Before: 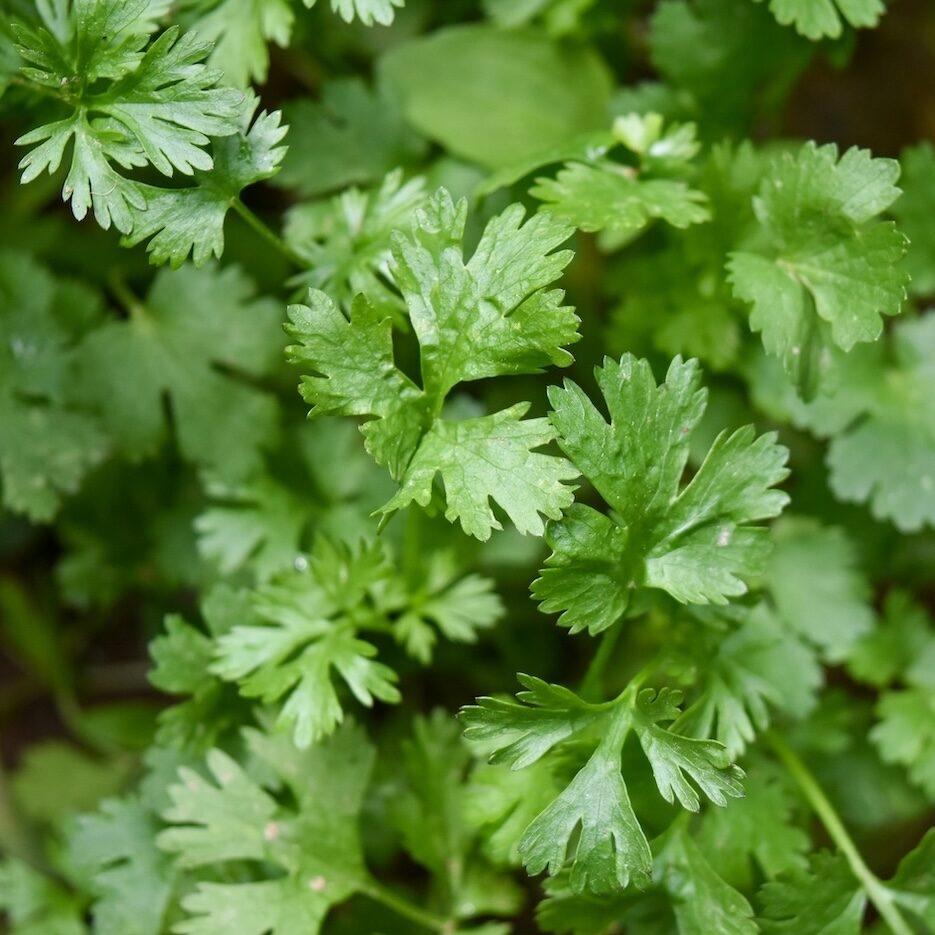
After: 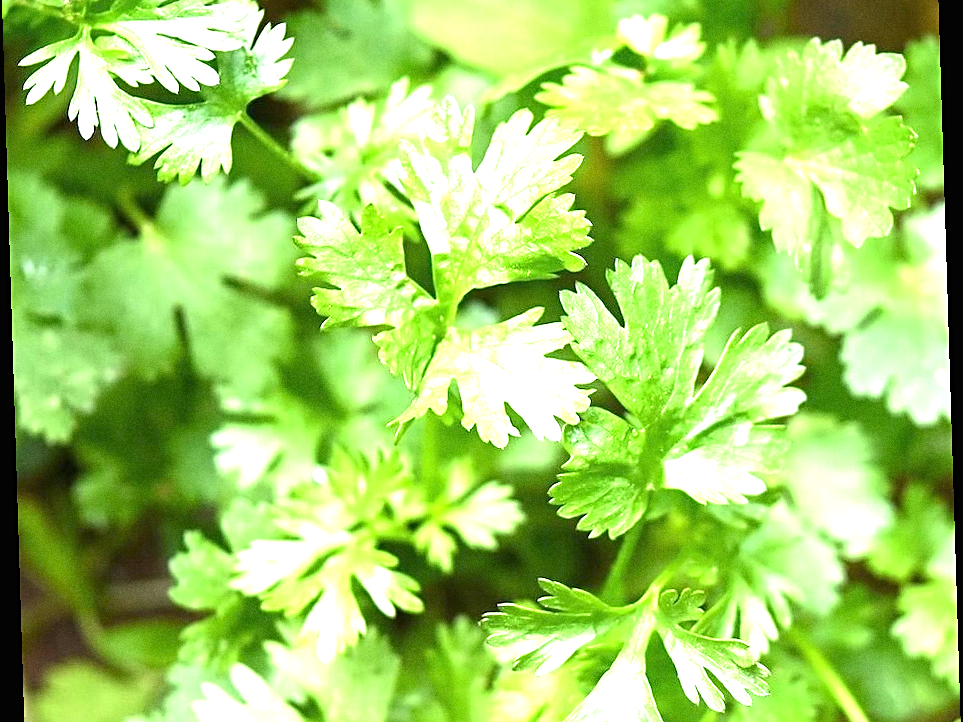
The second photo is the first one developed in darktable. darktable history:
crop: top 11.038%, bottom 13.962%
sharpen: on, module defaults
rotate and perspective: rotation -1.77°, lens shift (horizontal) 0.004, automatic cropping off
grain: on, module defaults
exposure: black level correction 0, exposure 1.975 EV, compensate exposure bias true, compensate highlight preservation false
